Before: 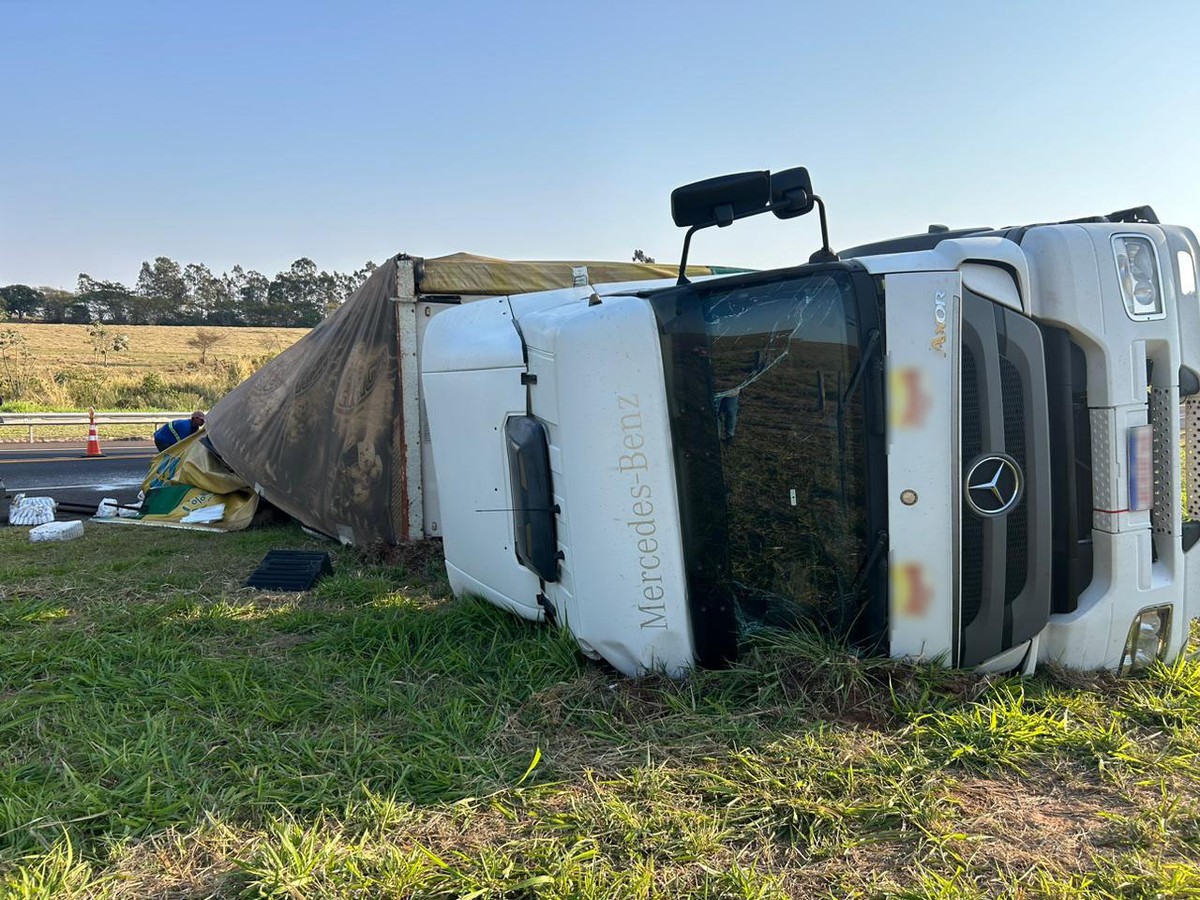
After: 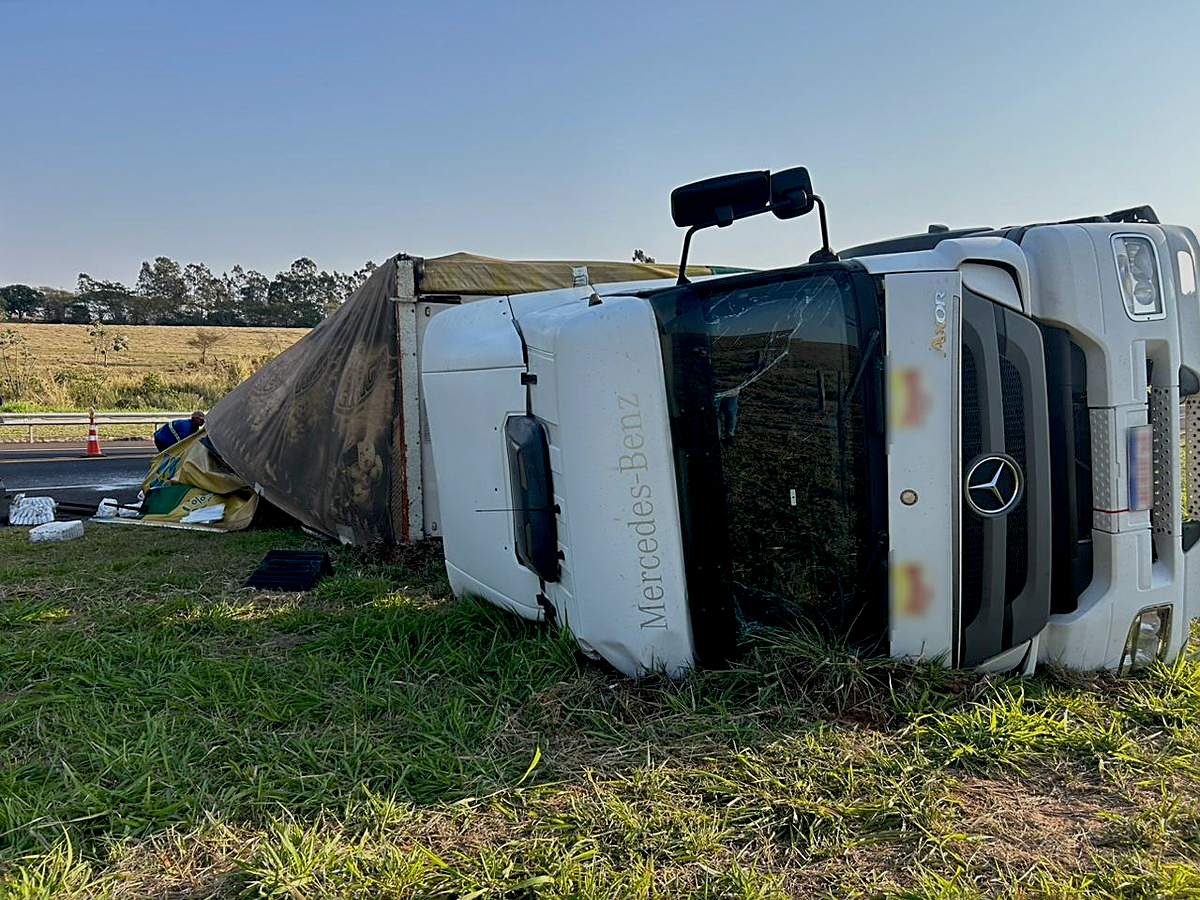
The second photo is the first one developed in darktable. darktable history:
exposure: black level correction 0.011, exposure -0.478 EV, compensate highlight preservation false
sharpen: on, module defaults
